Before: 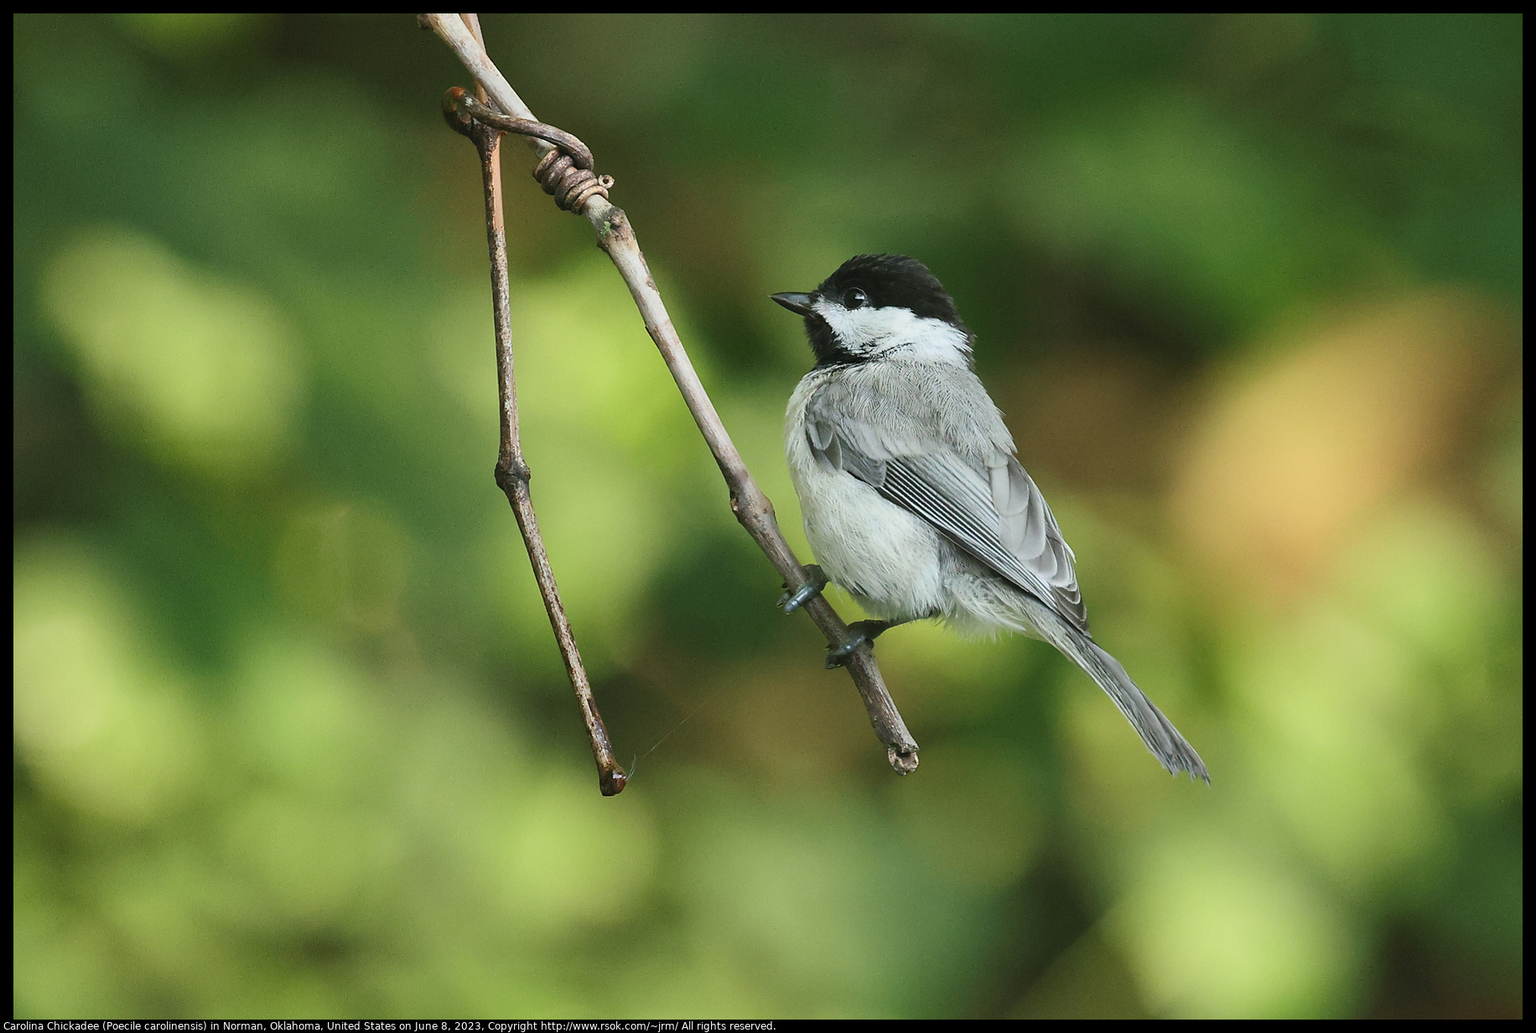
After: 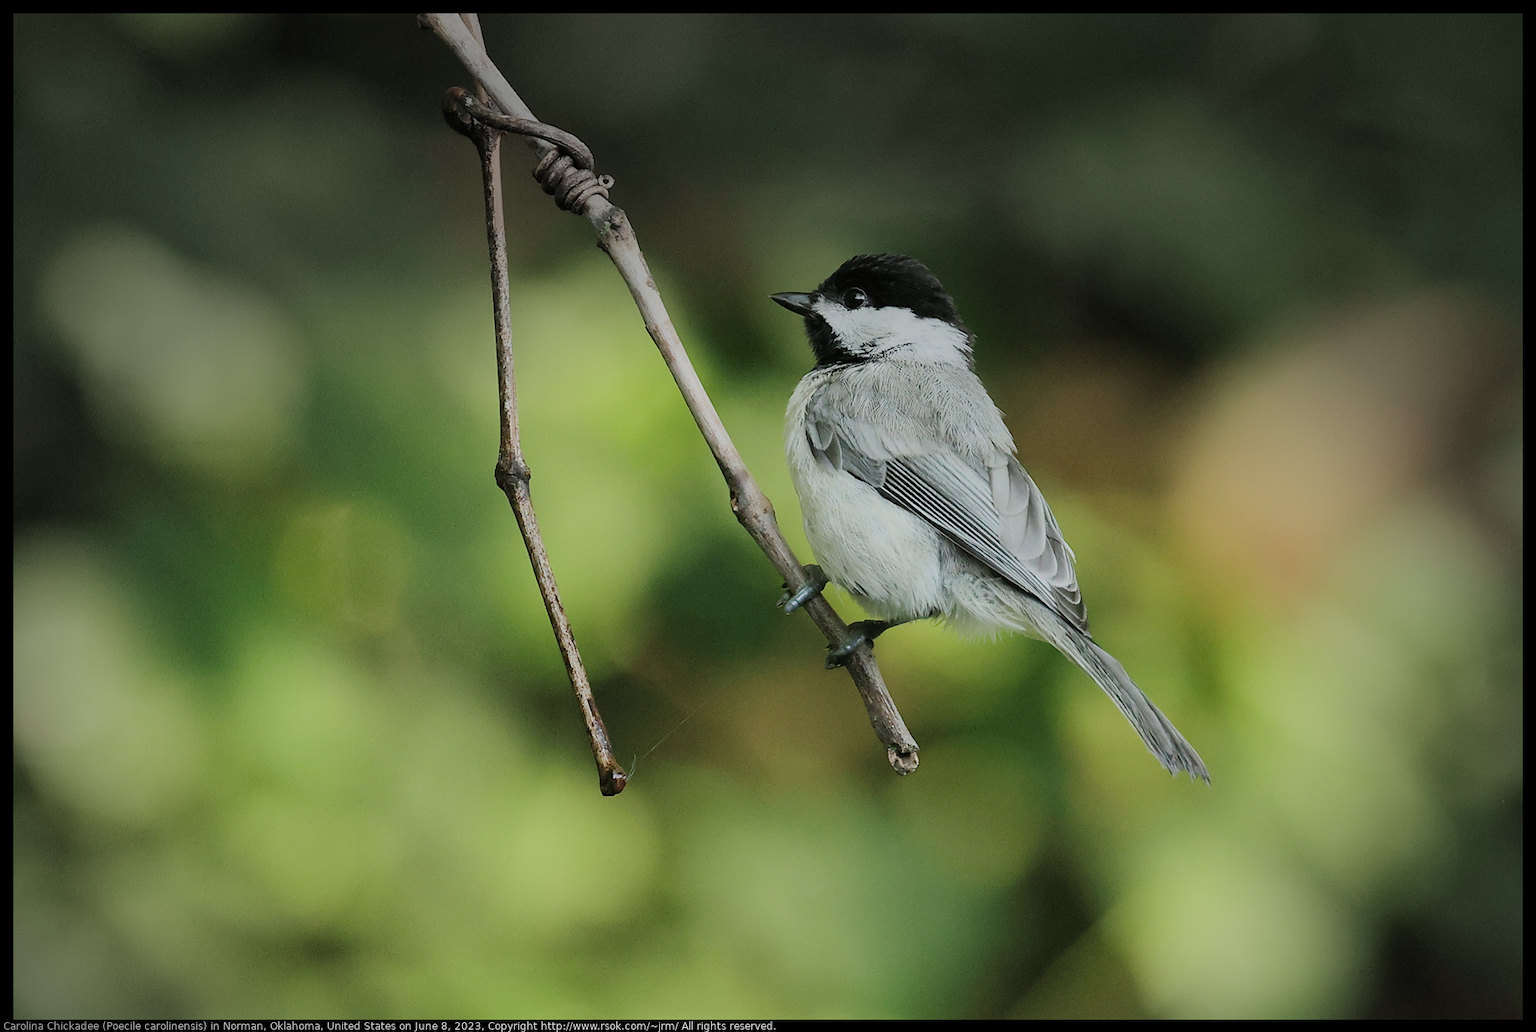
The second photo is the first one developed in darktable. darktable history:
filmic rgb: black relative exposure -7.65 EV, white relative exposure 4.56 EV, hardness 3.61
vignetting: fall-off start 66.22%, fall-off radius 39.73%, center (-0.024, 0.403), automatic ratio true, width/height ratio 0.674
